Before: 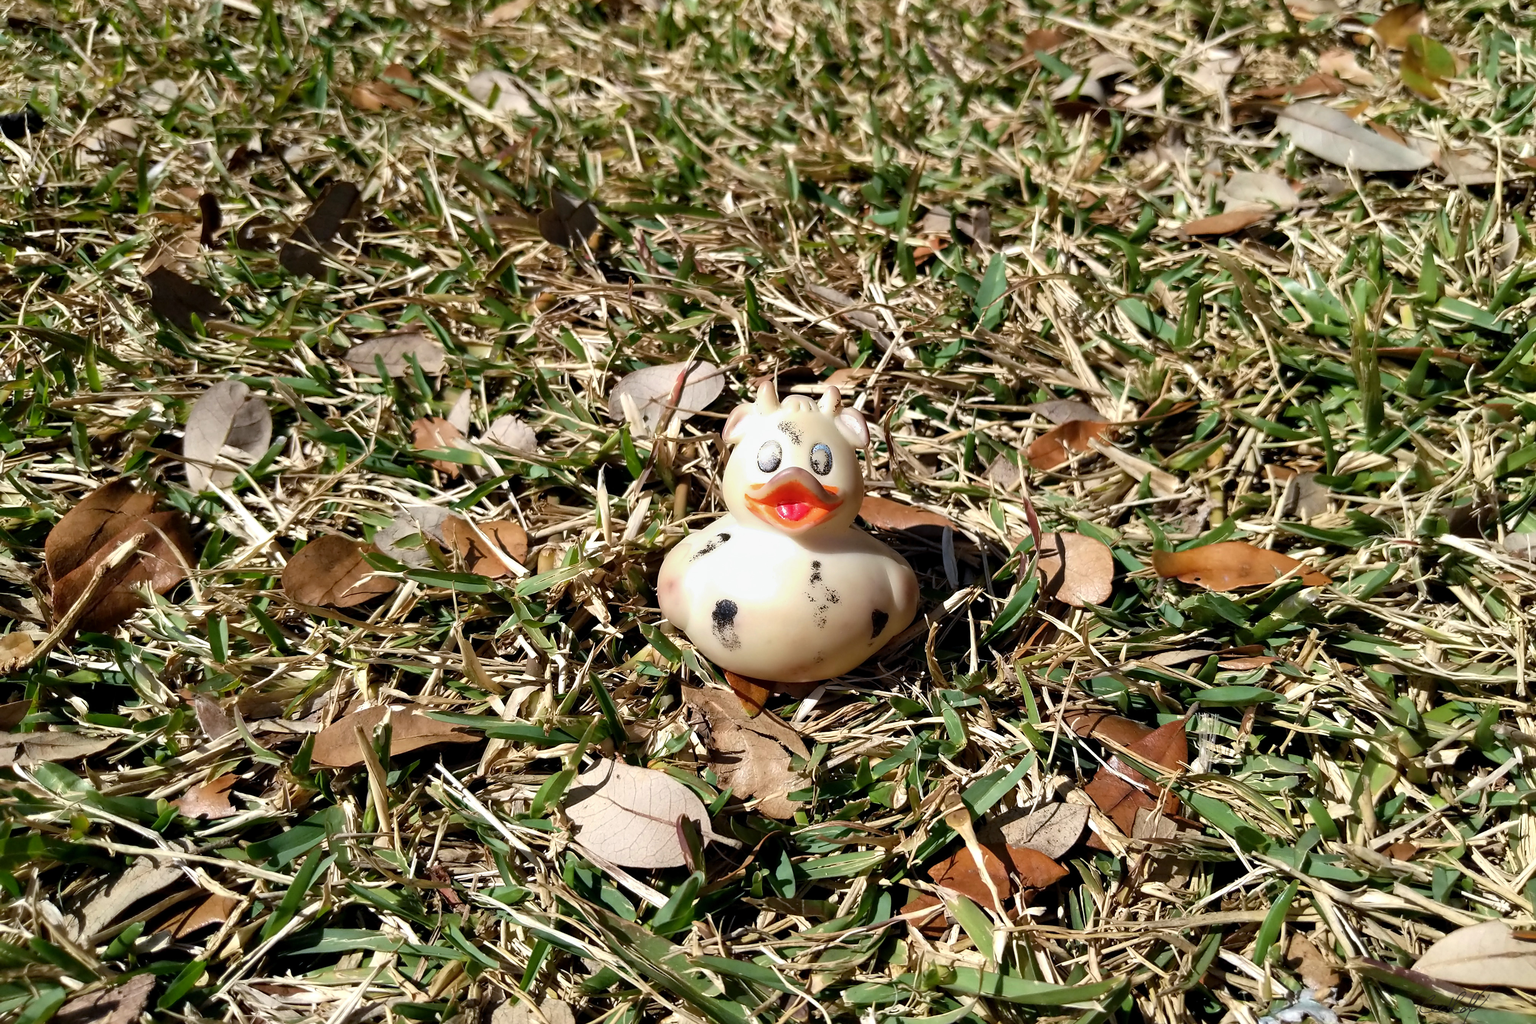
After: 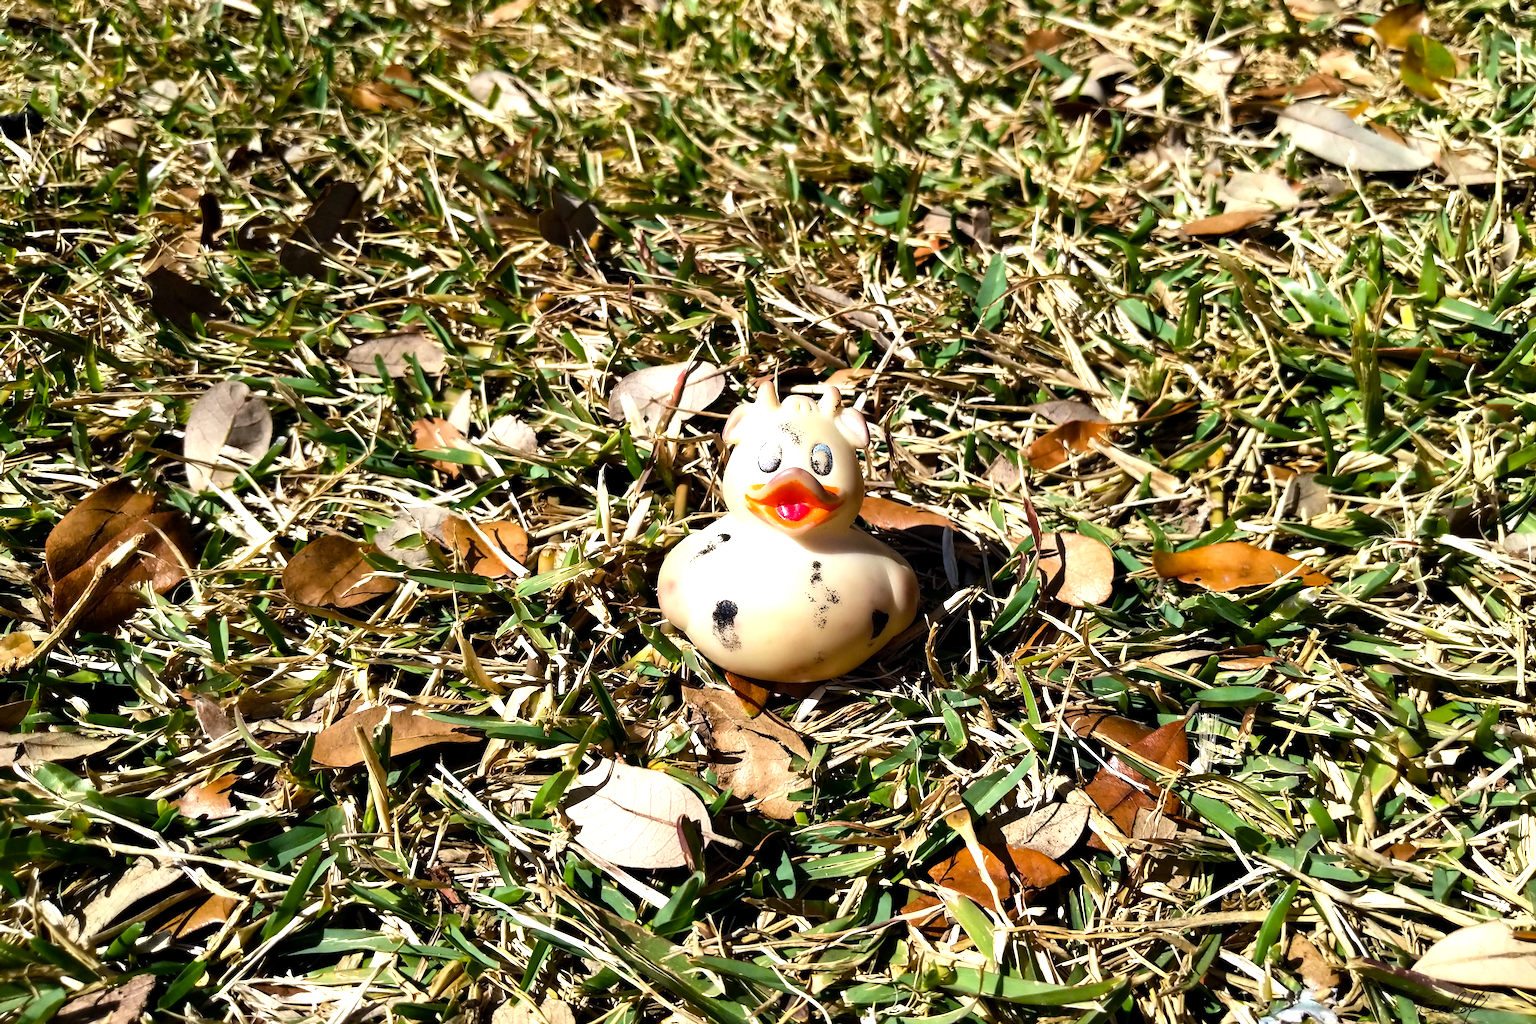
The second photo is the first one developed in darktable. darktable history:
color balance rgb: perceptual saturation grading › global saturation 20%, global vibrance 20%
tone equalizer: -8 EV -0.75 EV, -7 EV -0.7 EV, -6 EV -0.6 EV, -5 EV -0.4 EV, -3 EV 0.4 EV, -2 EV 0.6 EV, -1 EV 0.7 EV, +0 EV 0.75 EV, edges refinement/feathering 500, mask exposure compensation -1.57 EV, preserve details no
